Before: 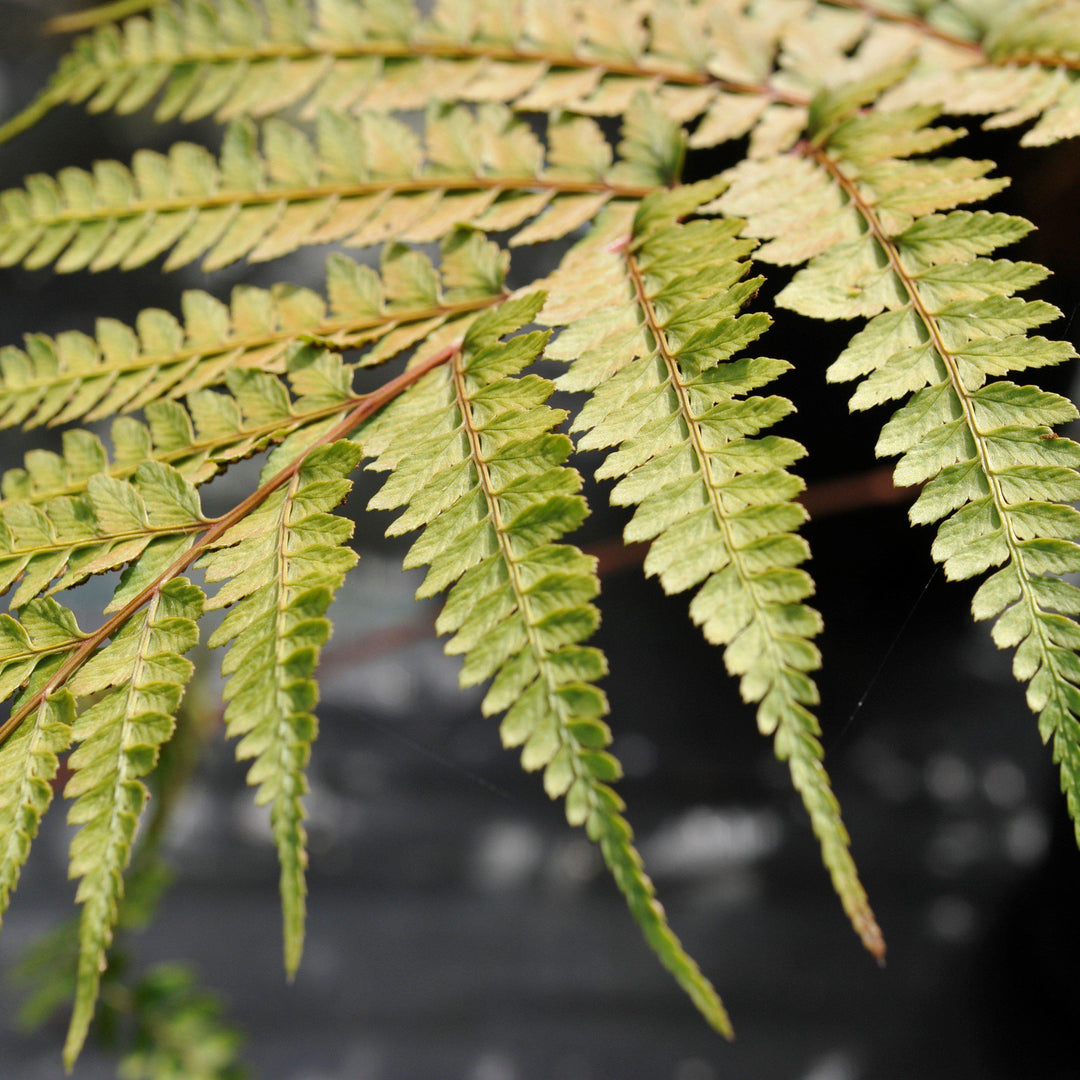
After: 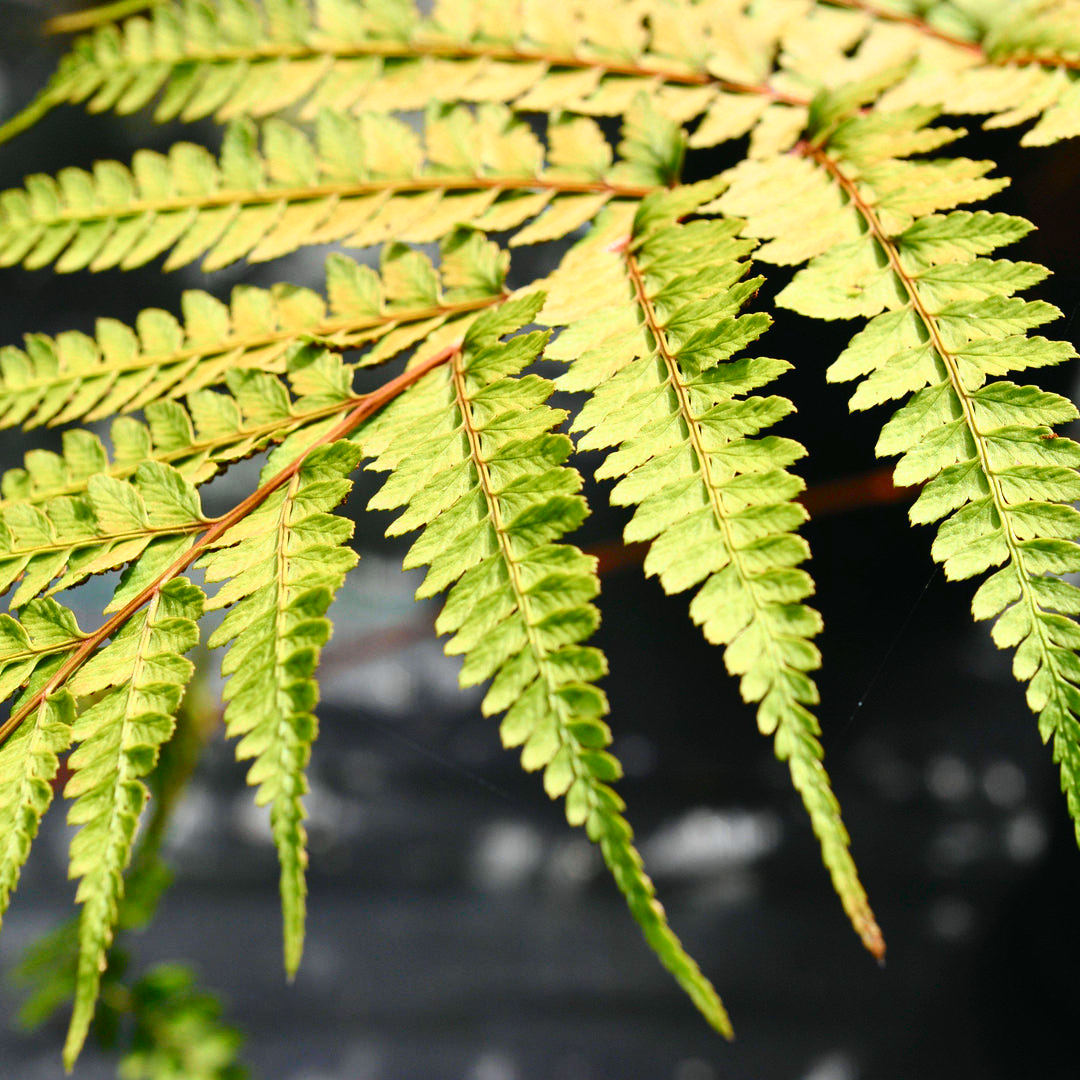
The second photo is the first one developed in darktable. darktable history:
tone curve: curves: ch0 [(0, 0.018) (0.162, 0.128) (0.434, 0.478) (0.667, 0.785) (0.819, 0.943) (1, 0.991)]; ch1 [(0, 0) (0.402, 0.36) (0.476, 0.449) (0.506, 0.505) (0.523, 0.518) (0.579, 0.626) (0.641, 0.668) (0.693, 0.745) (0.861, 0.934) (1, 1)]; ch2 [(0, 0) (0.424, 0.388) (0.483, 0.472) (0.503, 0.505) (0.521, 0.519) (0.547, 0.581) (0.582, 0.648) (0.699, 0.759) (0.997, 0.858)], color space Lab, independent channels
